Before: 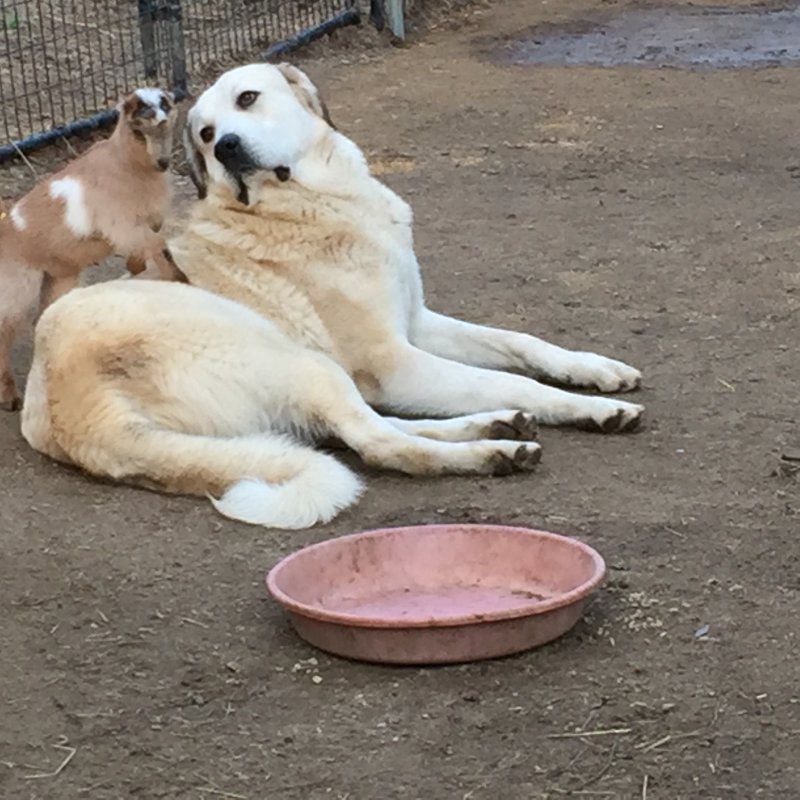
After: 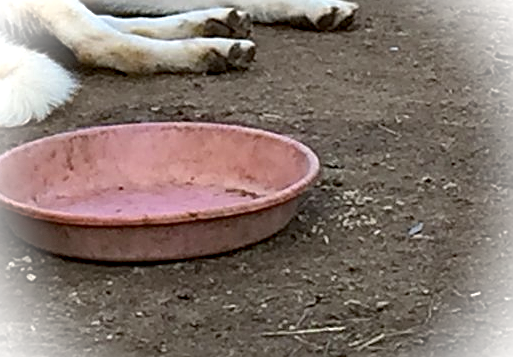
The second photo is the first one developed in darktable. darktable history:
crop and rotate: left 35.788%, top 50.446%, bottom 4.82%
haze removal: strength 0.299, distance 0.255, compatibility mode true, adaptive false
sharpen: amount 0.597
vignetting: fall-off radius 61%, brightness 0.999, saturation -0.492, dithering 8-bit output
